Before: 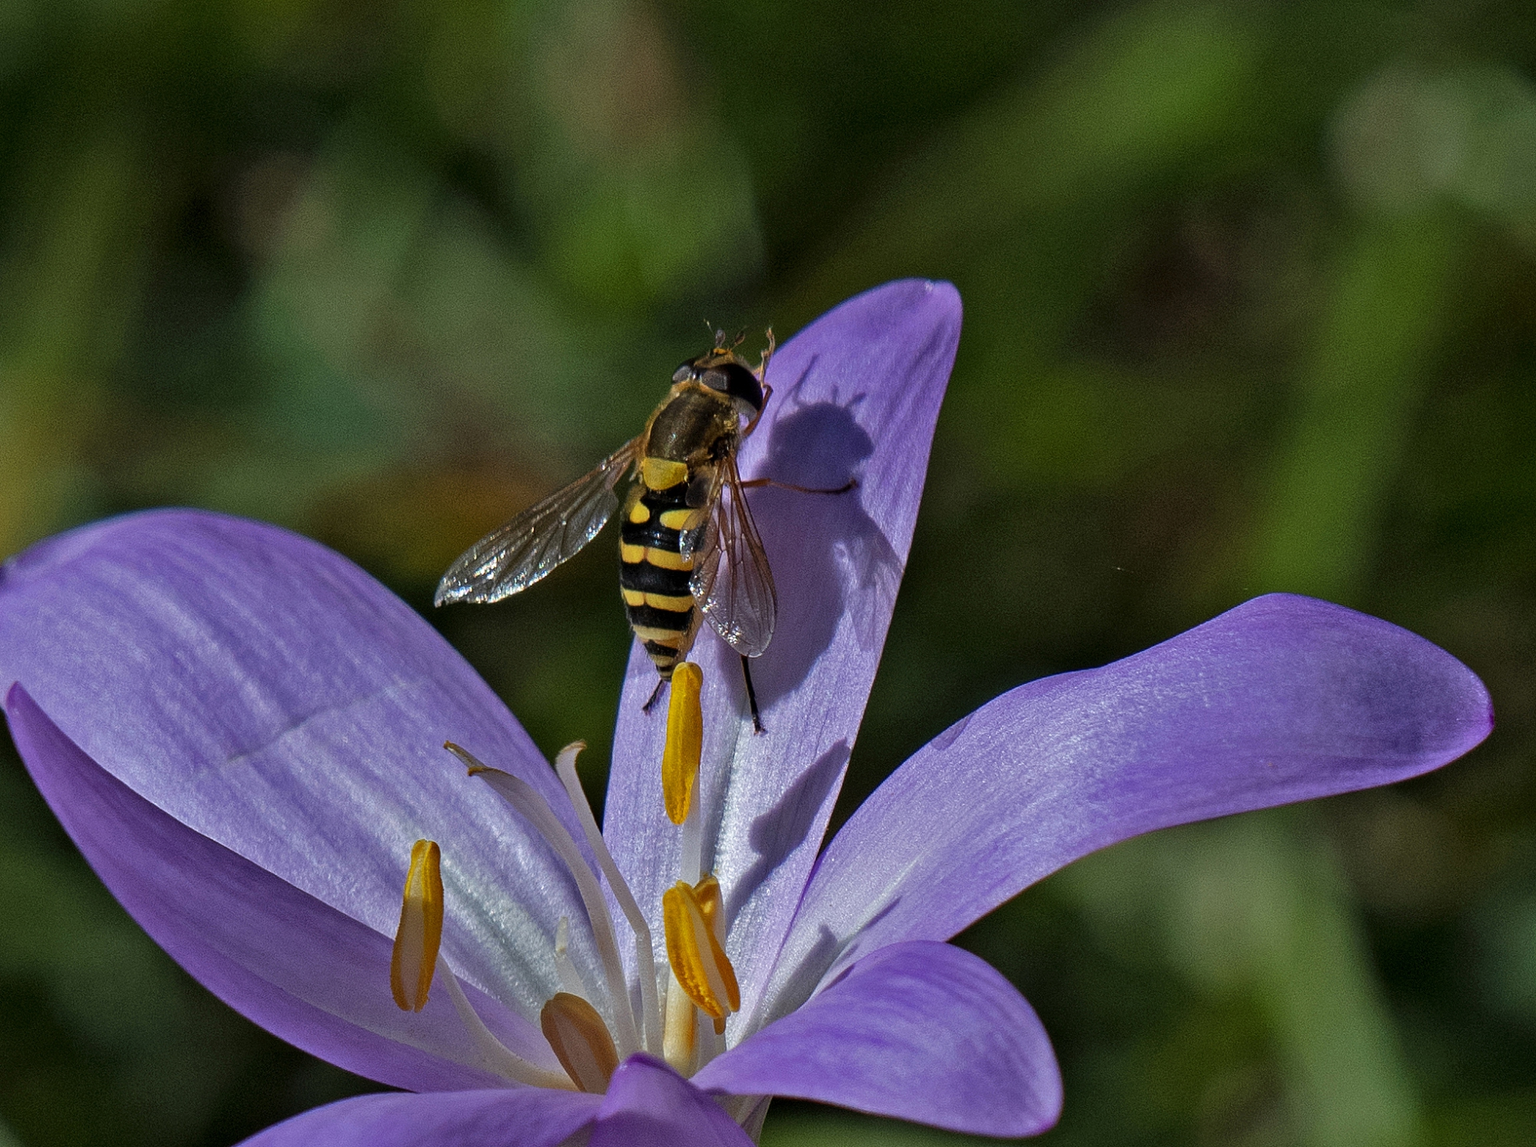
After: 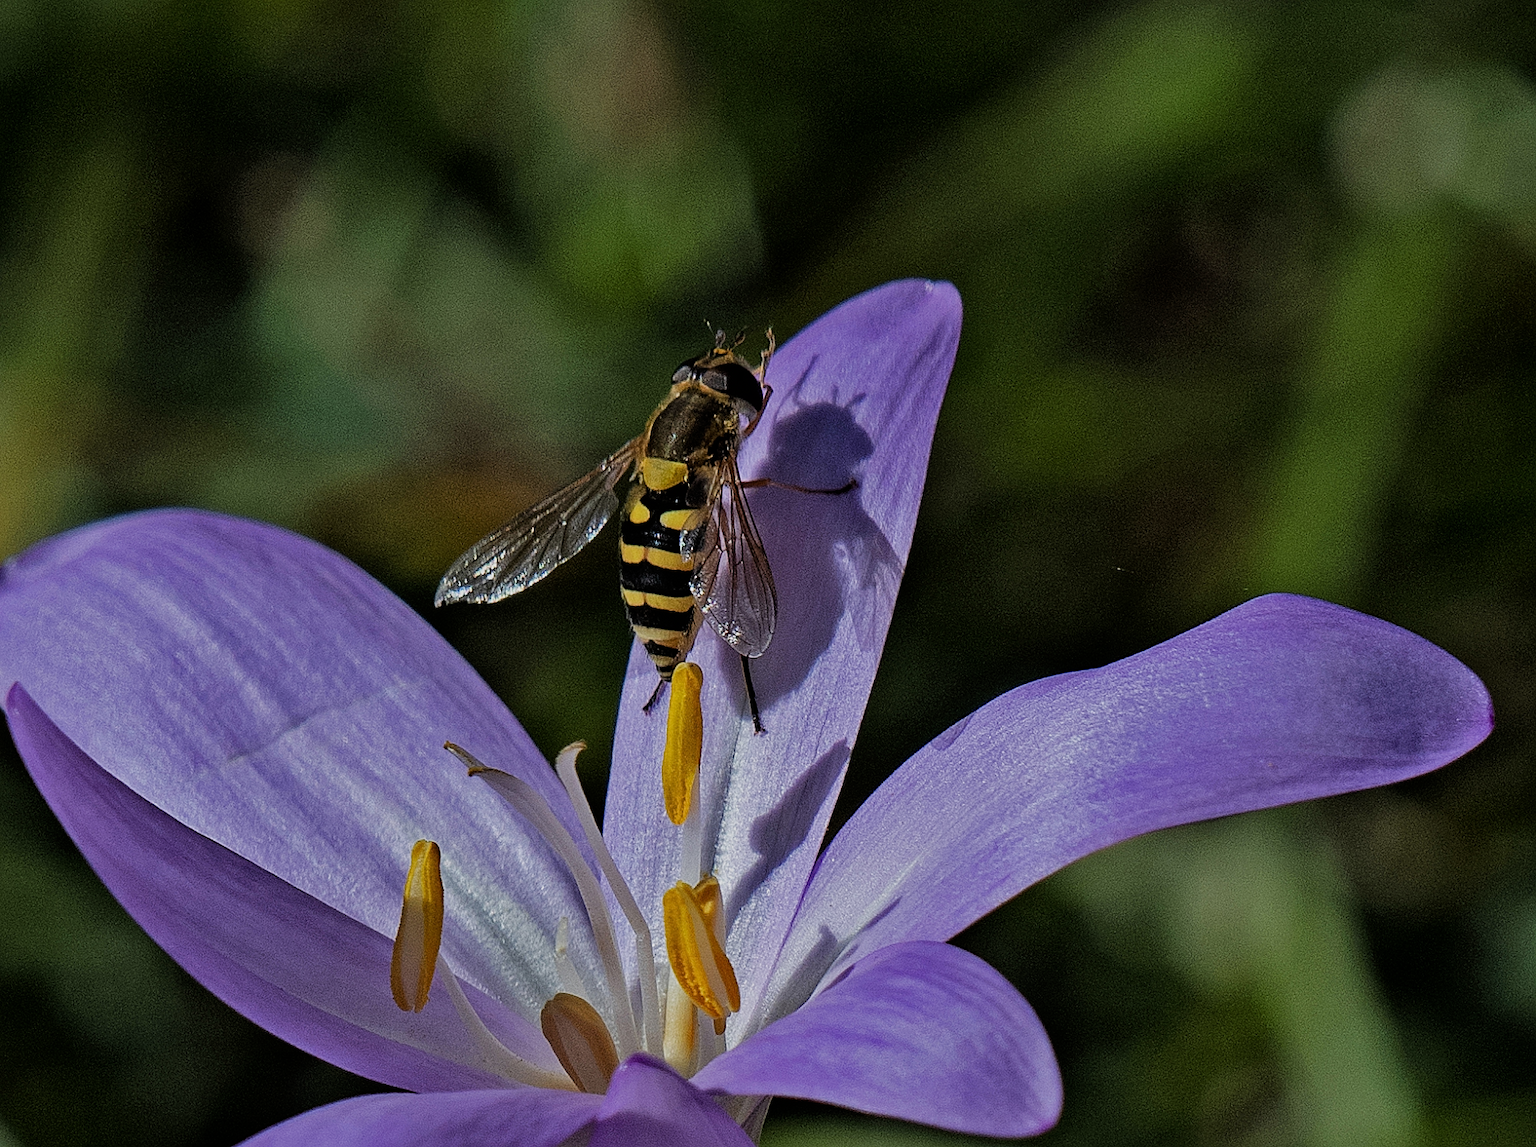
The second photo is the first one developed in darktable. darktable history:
filmic rgb: black relative exposure -7.65 EV, white relative exposure 4.56 EV, threshold 2.94 EV, structure ↔ texture 99.94%, hardness 3.61, contrast 1.05, enable highlight reconstruction true
sharpen: on, module defaults
